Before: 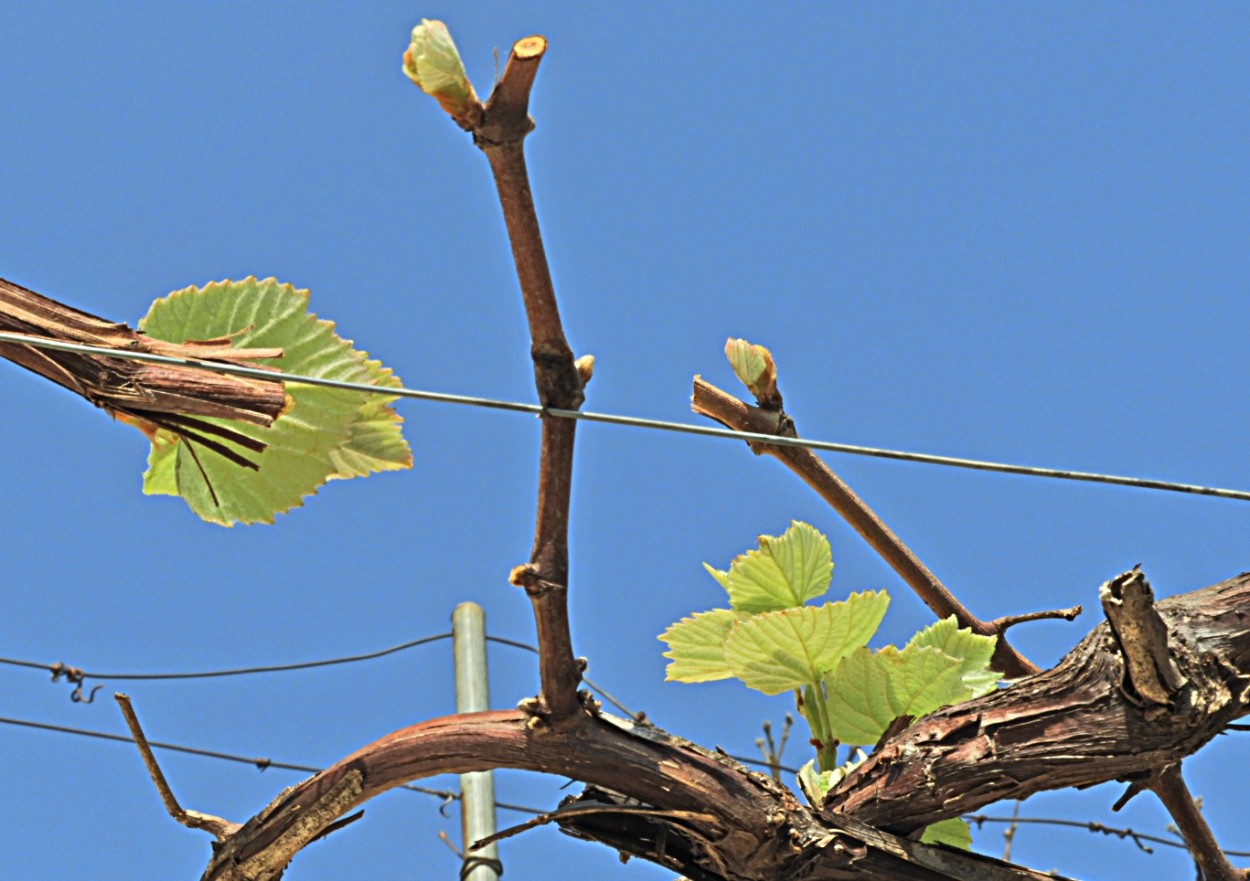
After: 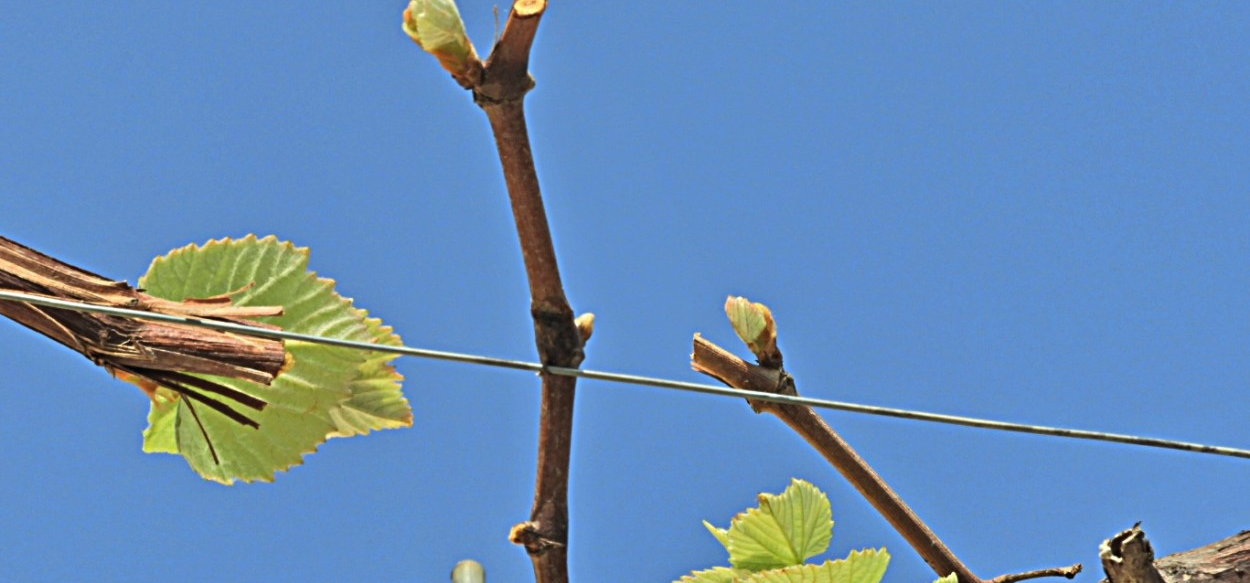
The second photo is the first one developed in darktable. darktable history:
shadows and highlights: soften with gaussian
crop and rotate: top 4.781%, bottom 28.938%
